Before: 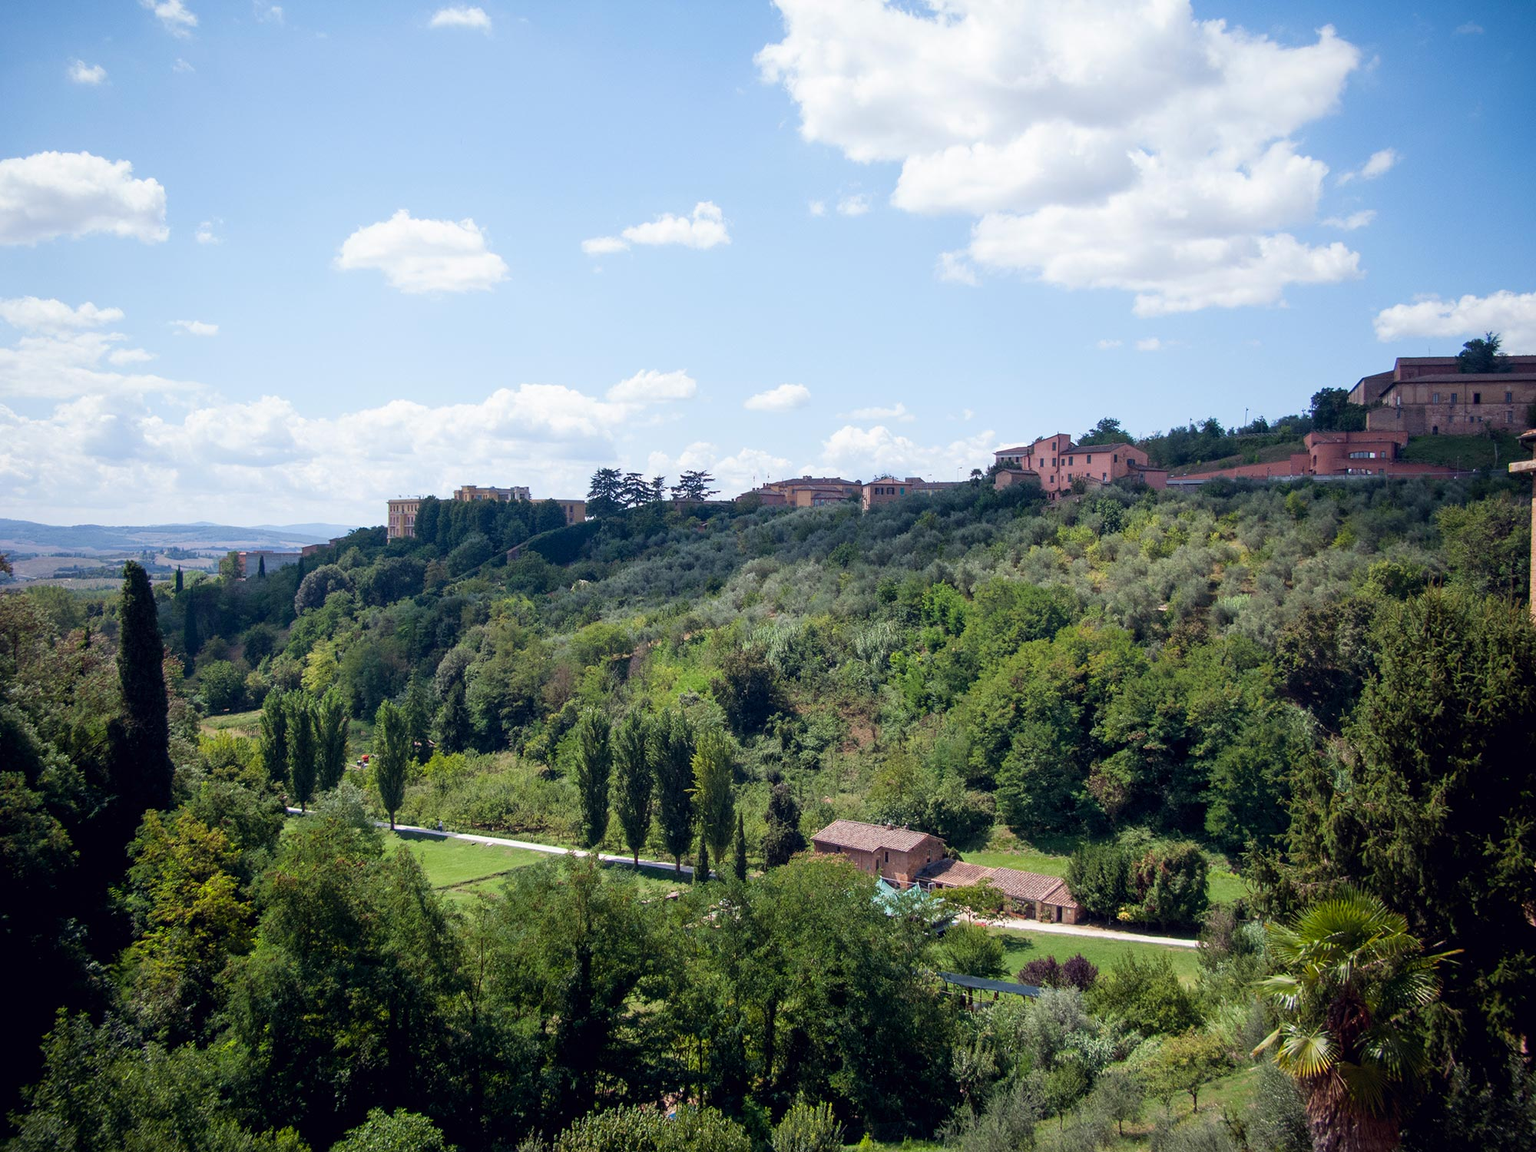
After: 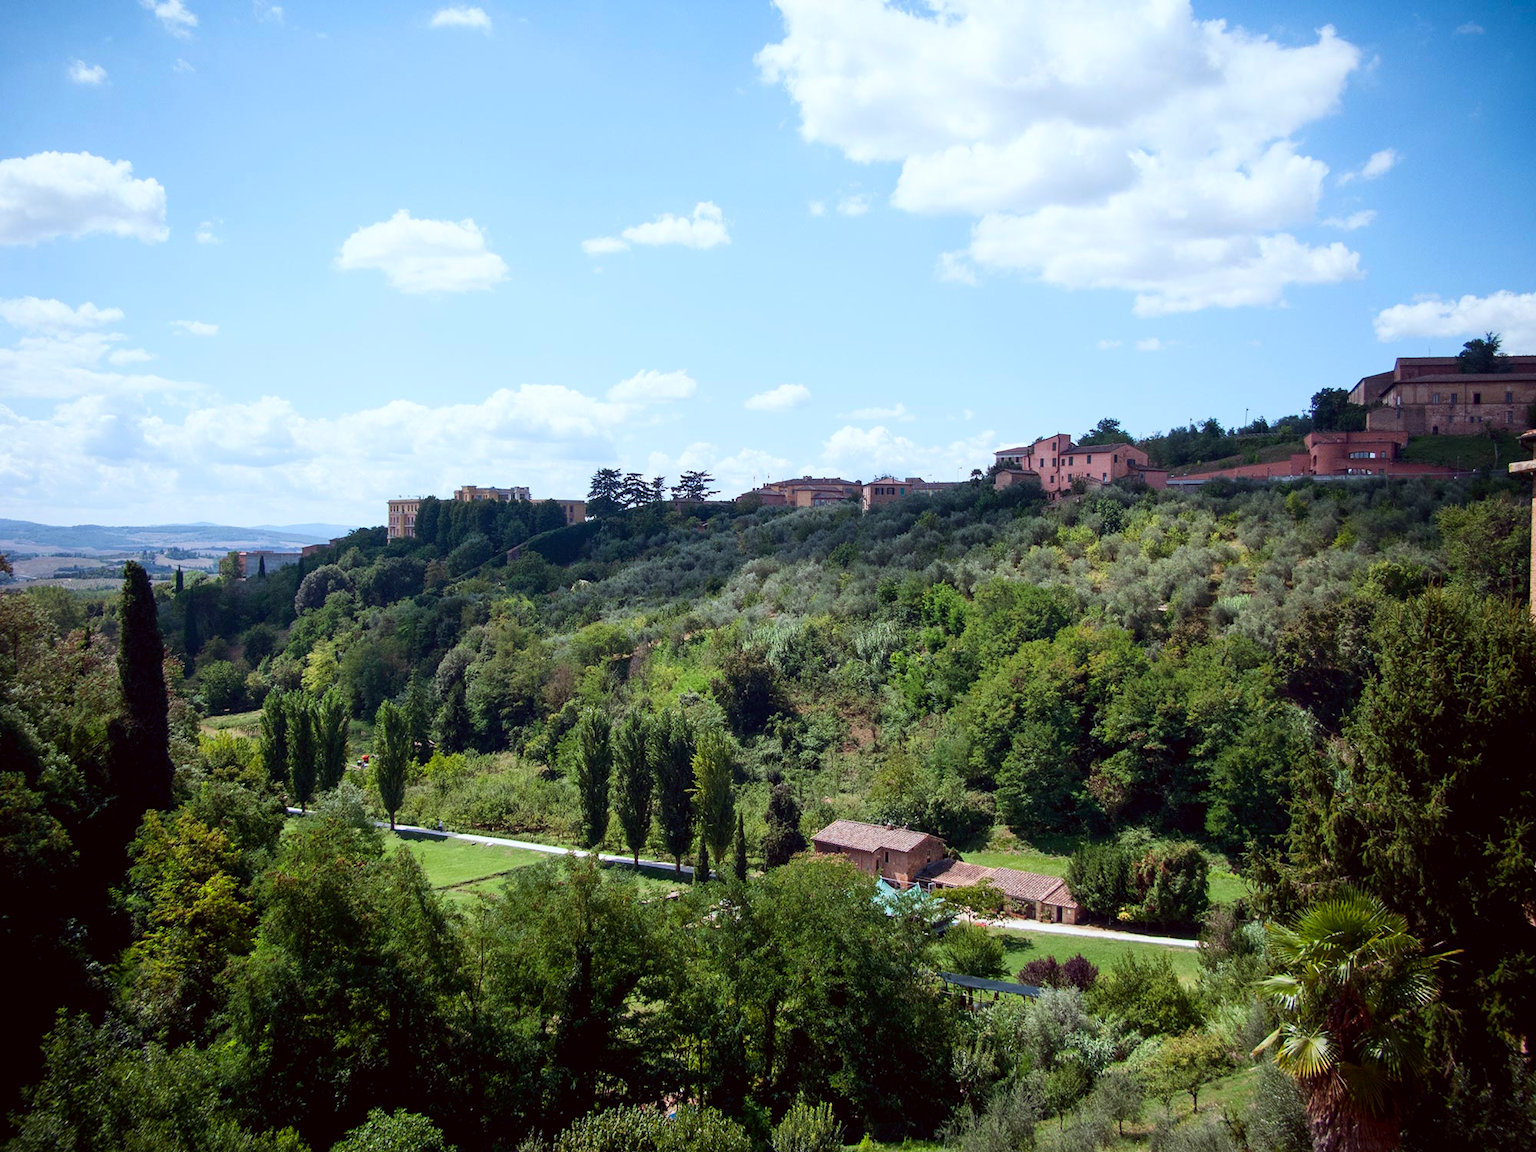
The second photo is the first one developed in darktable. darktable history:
contrast brightness saturation: contrast 0.15, brightness -0.01, saturation 0.1
color correction: highlights a* -3.28, highlights b* -6.24, shadows a* 3.1, shadows b* 5.19
